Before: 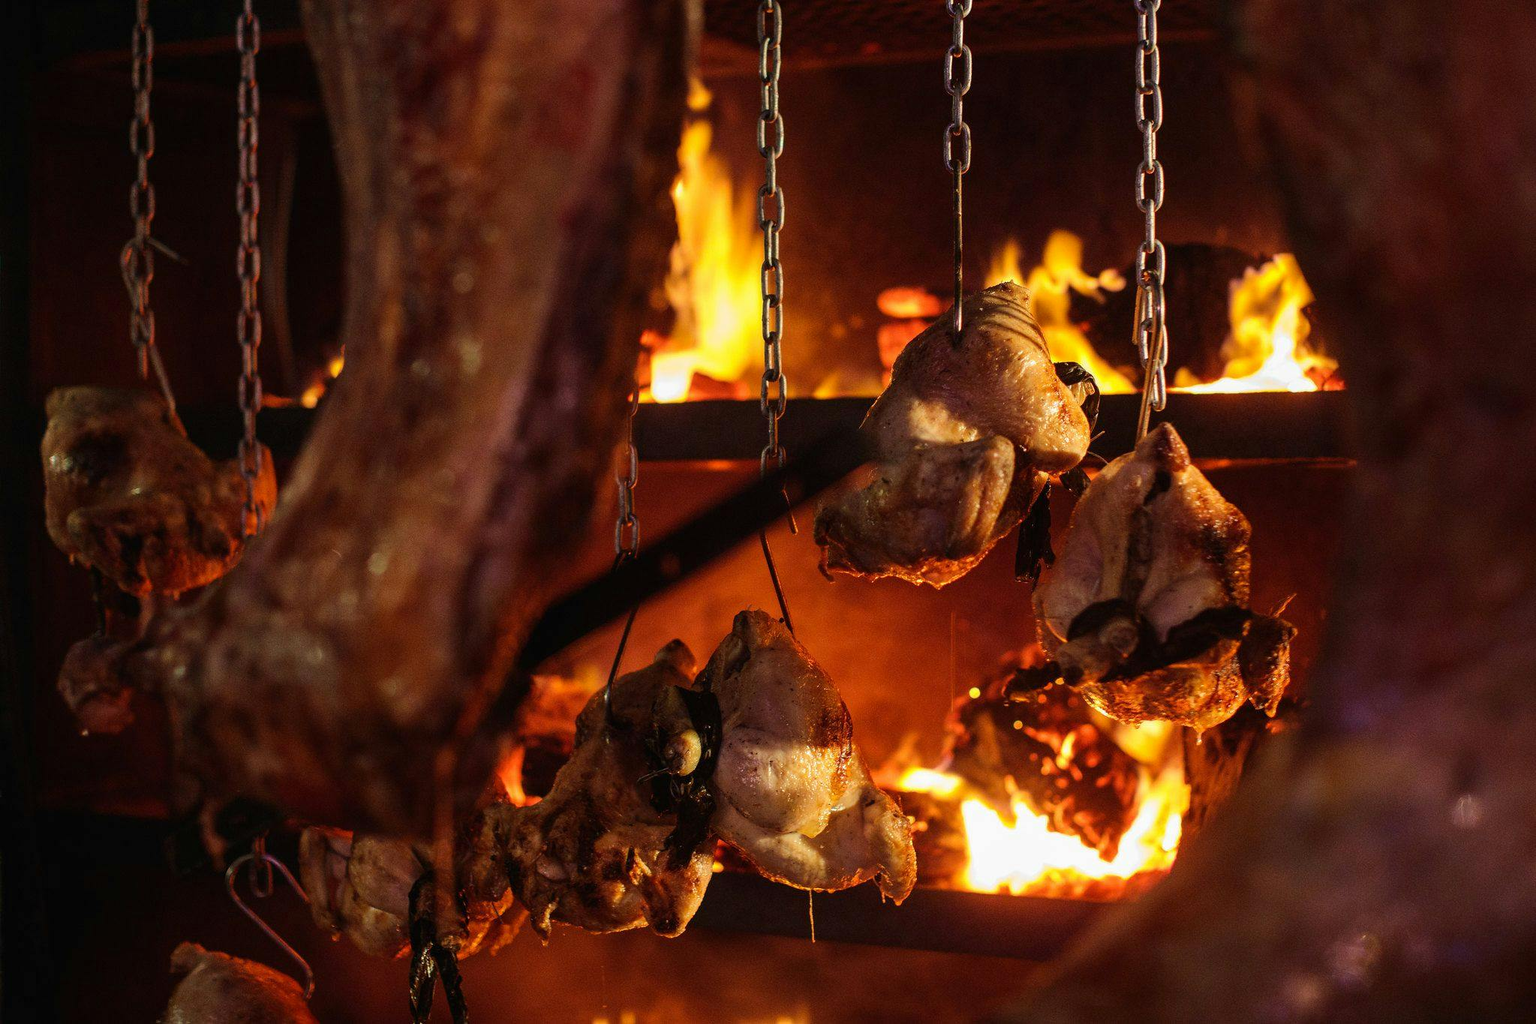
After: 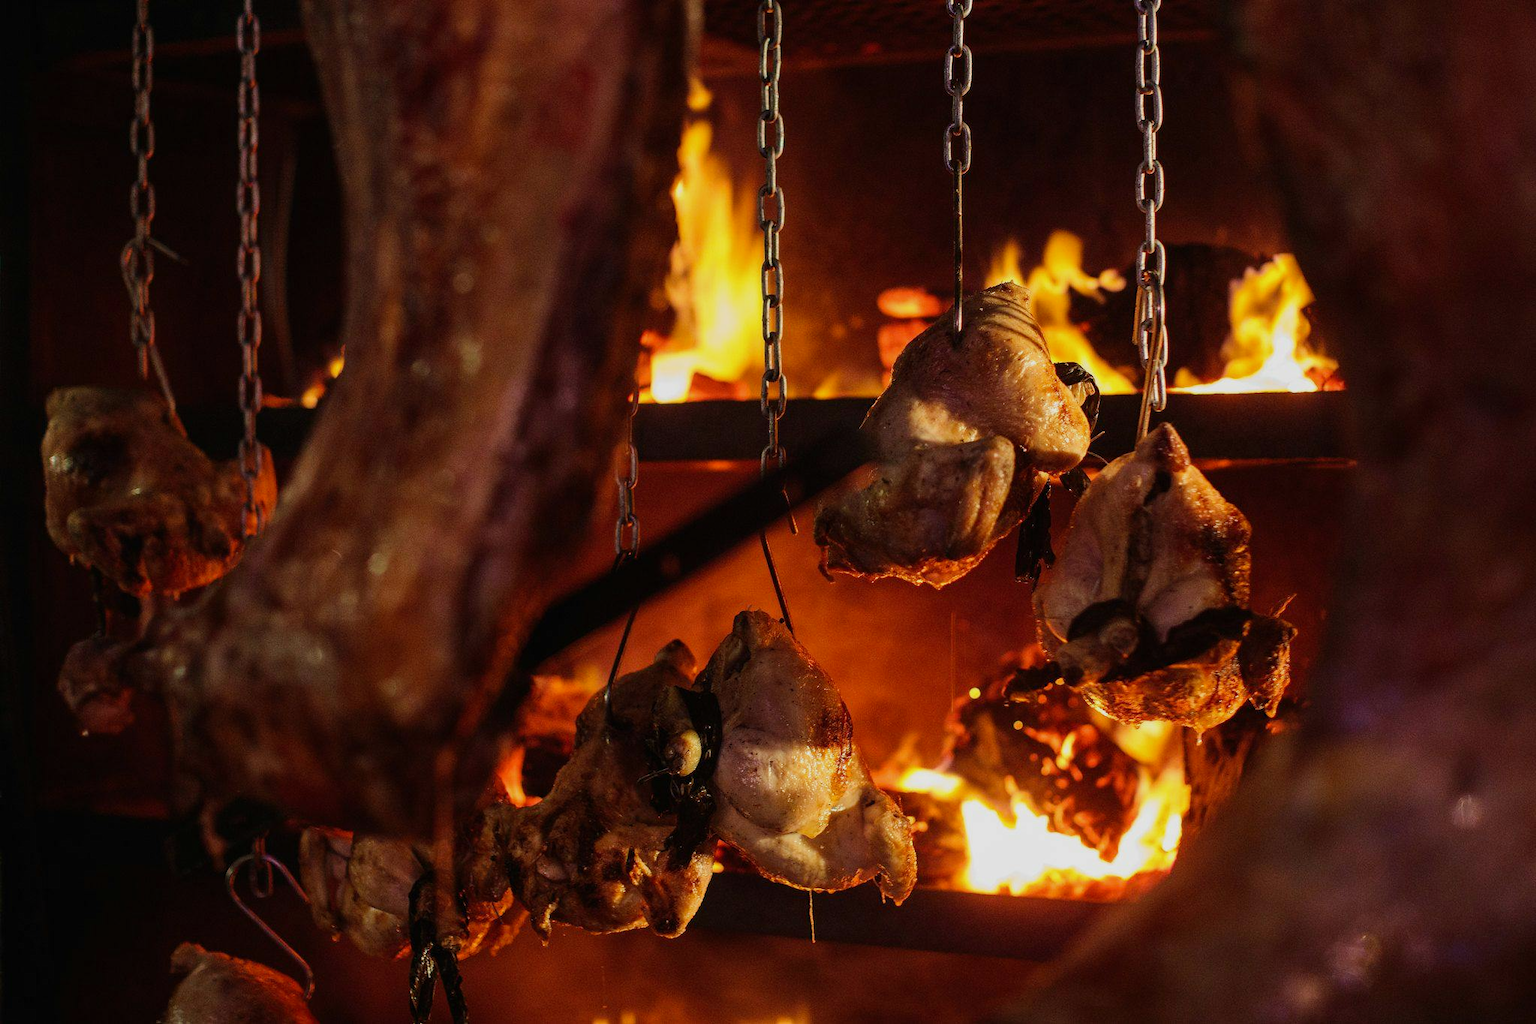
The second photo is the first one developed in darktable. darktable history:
tone curve: curves: ch0 [(0, 0) (0.765, 0.816) (1, 1)]; ch1 [(0, 0) (0.425, 0.464) (0.5, 0.5) (0.531, 0.522) (0.588, 0.575) (0.994, 0.939)]; ch2 [(0, 0) (0.398, 0.435) (0.455, 0.481) (0.501, 0.504) (0.529, 0.544) (0.584, 0.585) (1, 0.911)], preserve colors none
exposure: exposure -0.46 EV, compensate highlight preservation false
